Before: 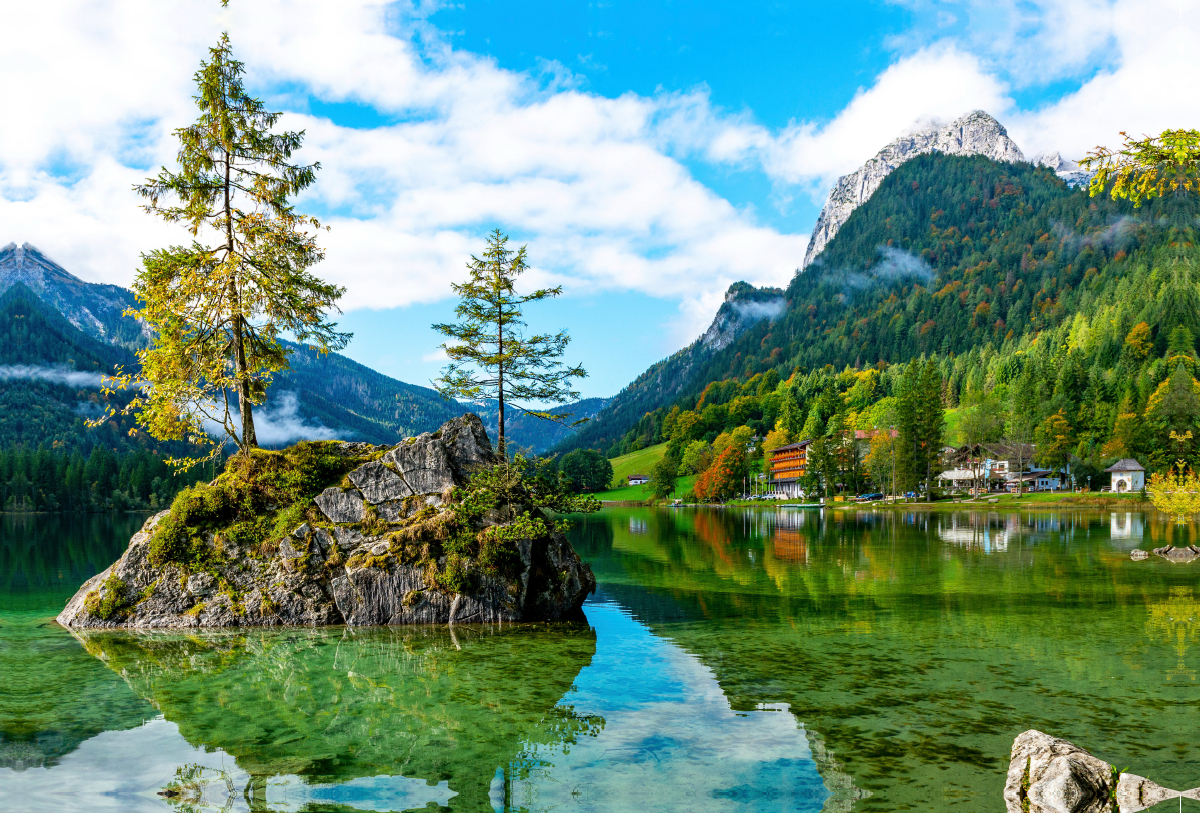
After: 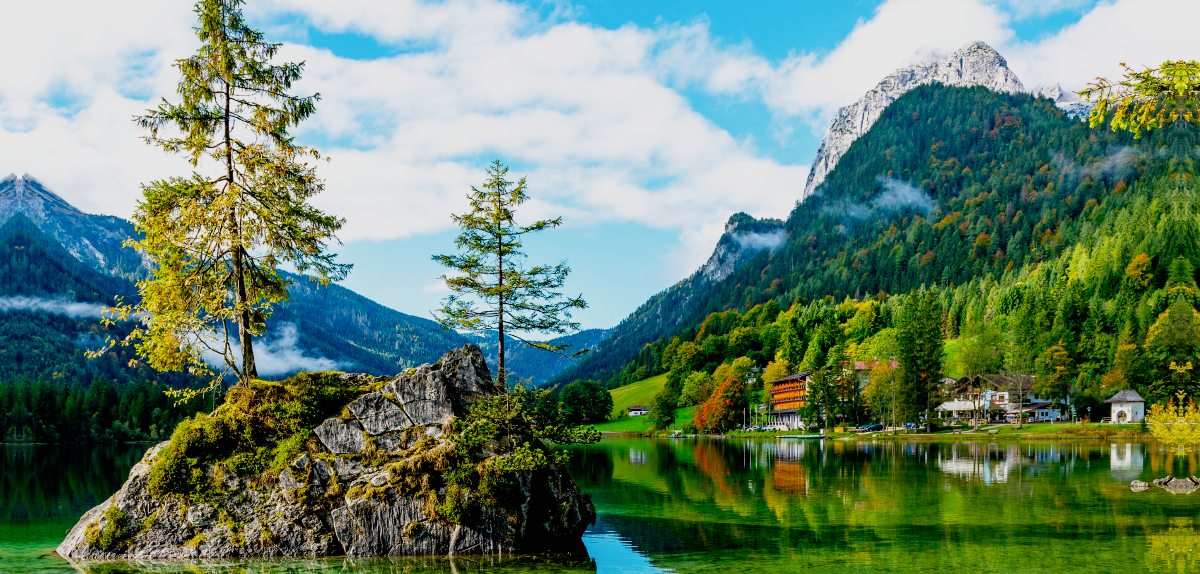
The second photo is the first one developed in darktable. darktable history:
crop and rotate: top 8.511%, bottom 20.84%
filmic rgb: black relative exposure -8.02 EV, white relative exposure 4.01 EV, hardness 4.21, latitude 49.73%, contrast 1.1, add noise in highlights 0.002, preserve chrominance no, color science v3 (2019), use custom middle-gray values true, contrast in highlights soft
